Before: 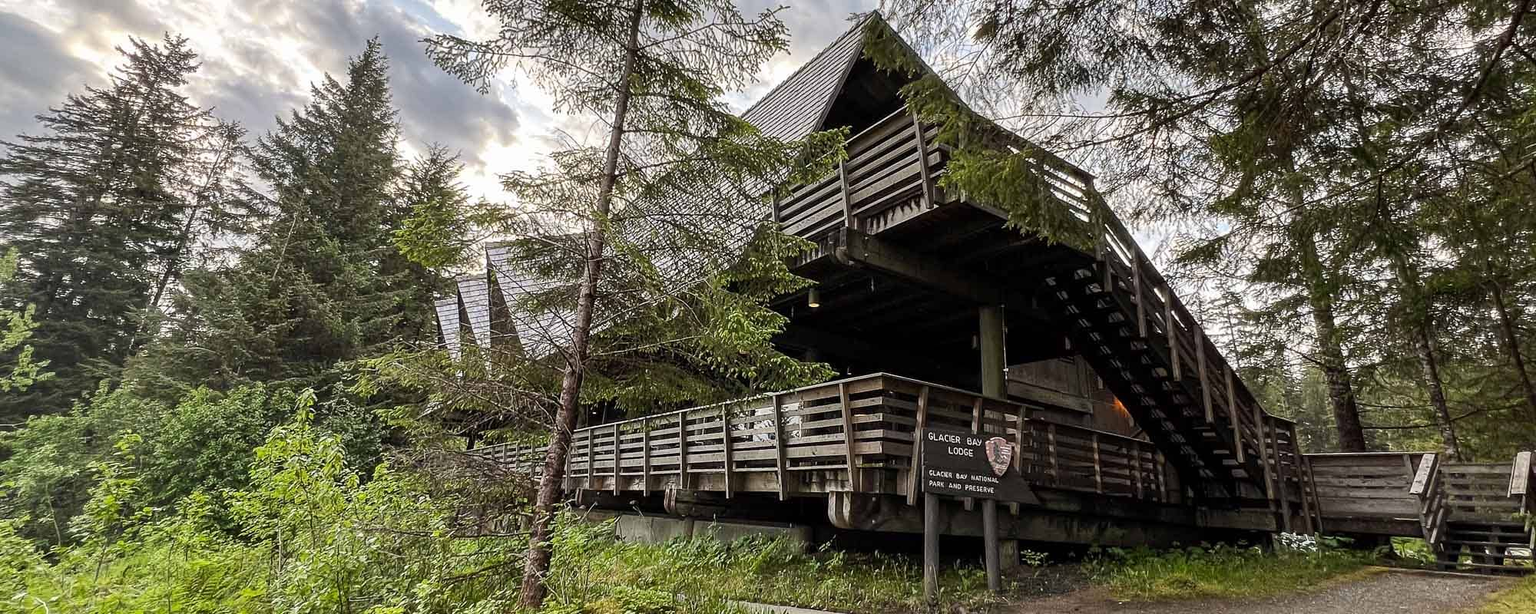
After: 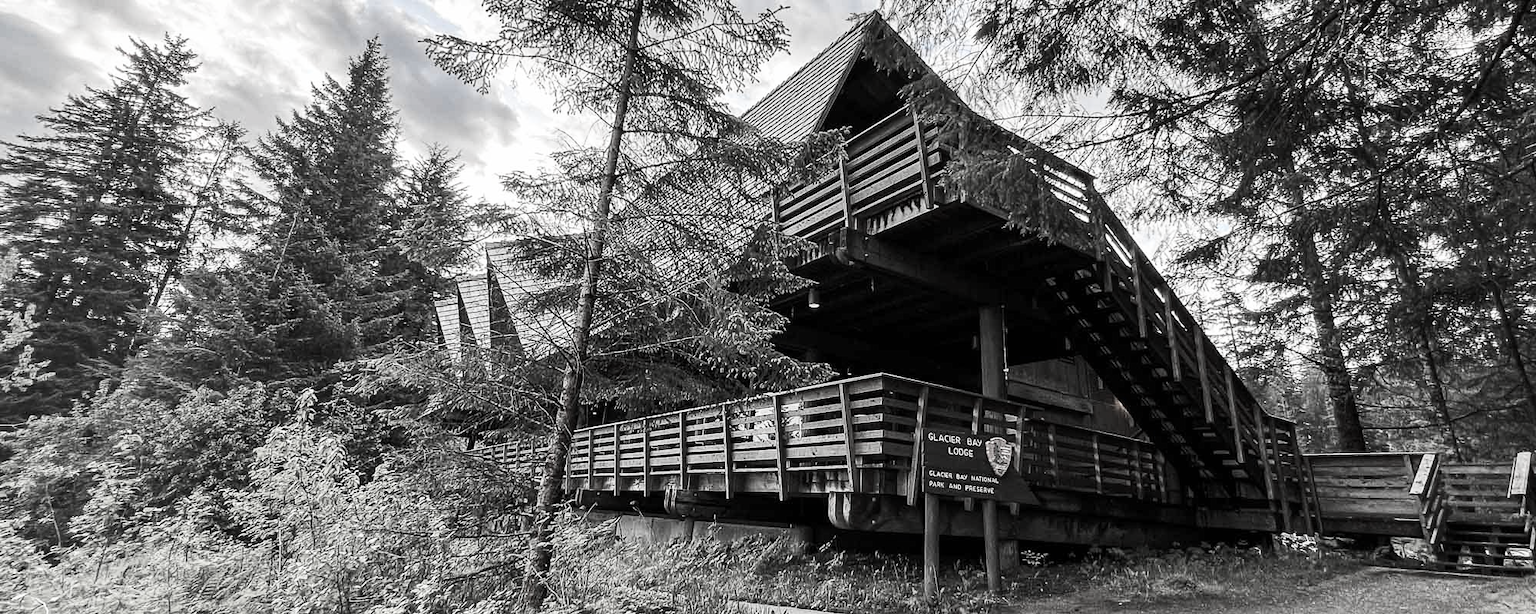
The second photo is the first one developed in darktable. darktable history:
contrast brightness saturation: contrast 0.237, brightness 0.094
color zones: curves: ch1 [(0.238, 0.163) (0.476, 0.2) (0.733, 0.322) (0.848, 0.134)], mix 41.9%
